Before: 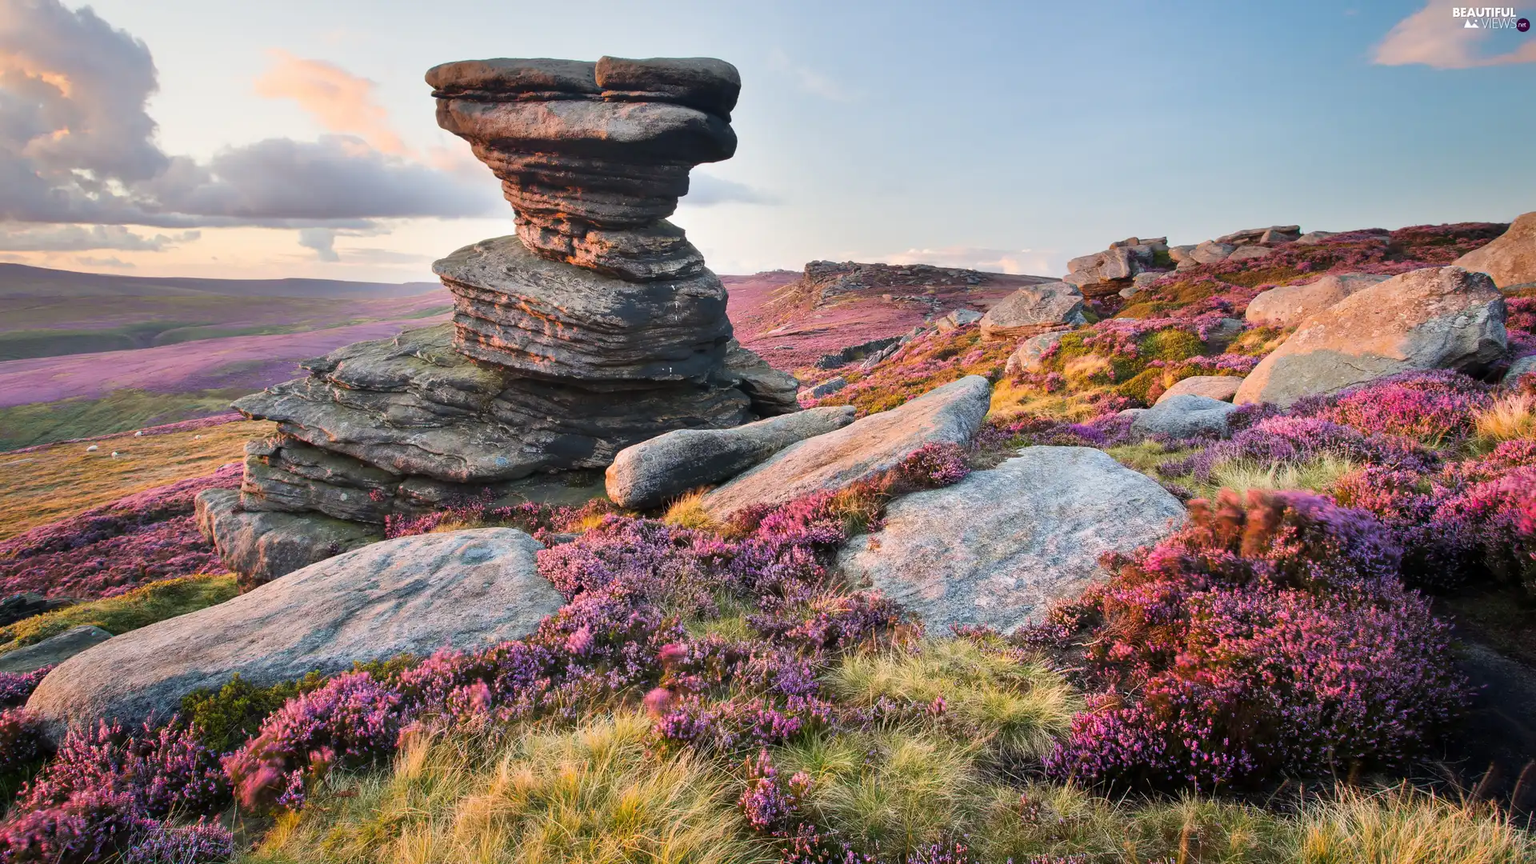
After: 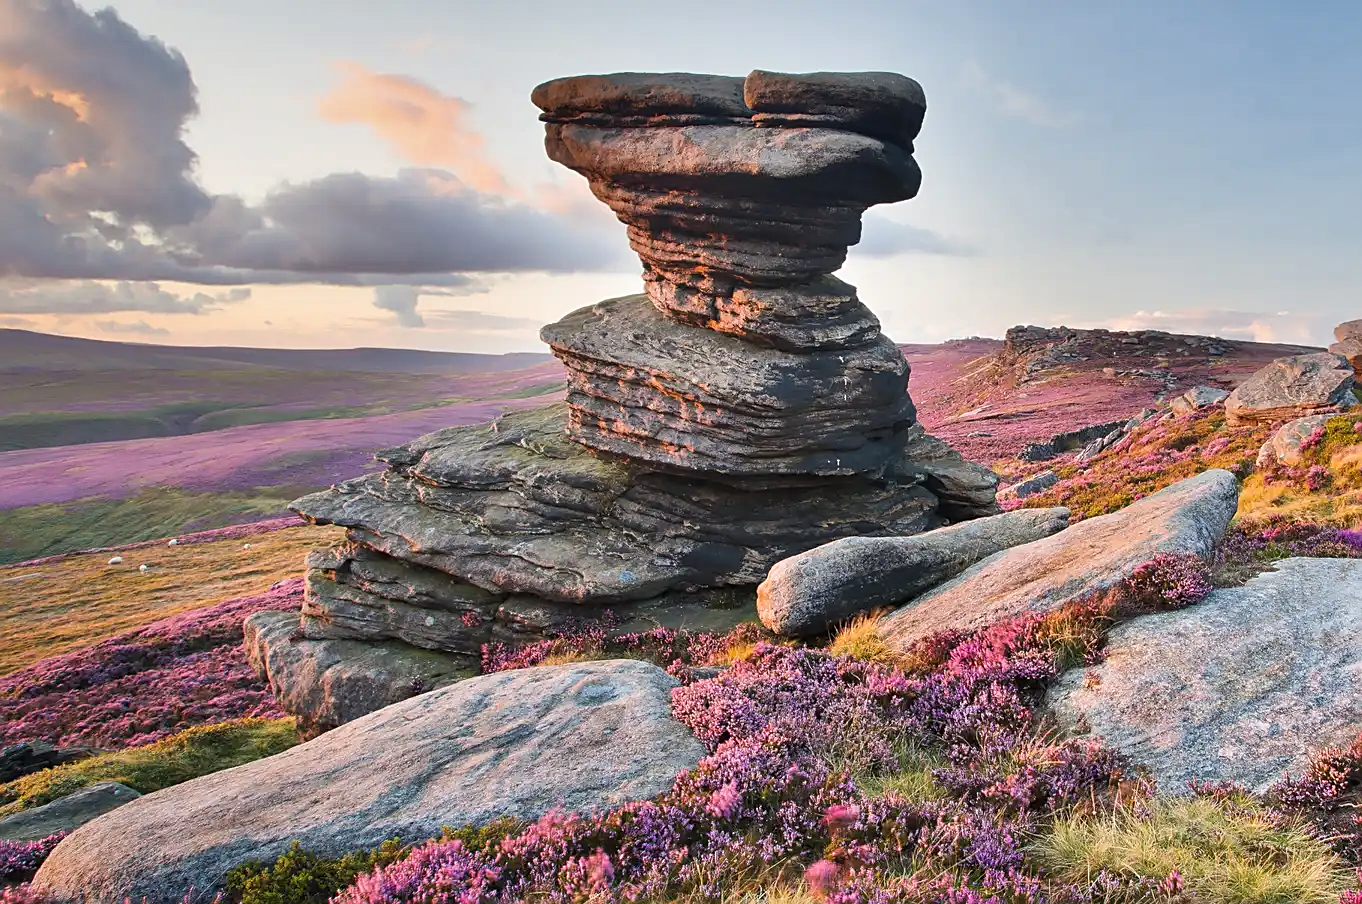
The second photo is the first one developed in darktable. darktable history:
crop: right 29.021%, bottom 16.204%
sharpen: on, module defaults
shadows and highlights: soften with gaussian
